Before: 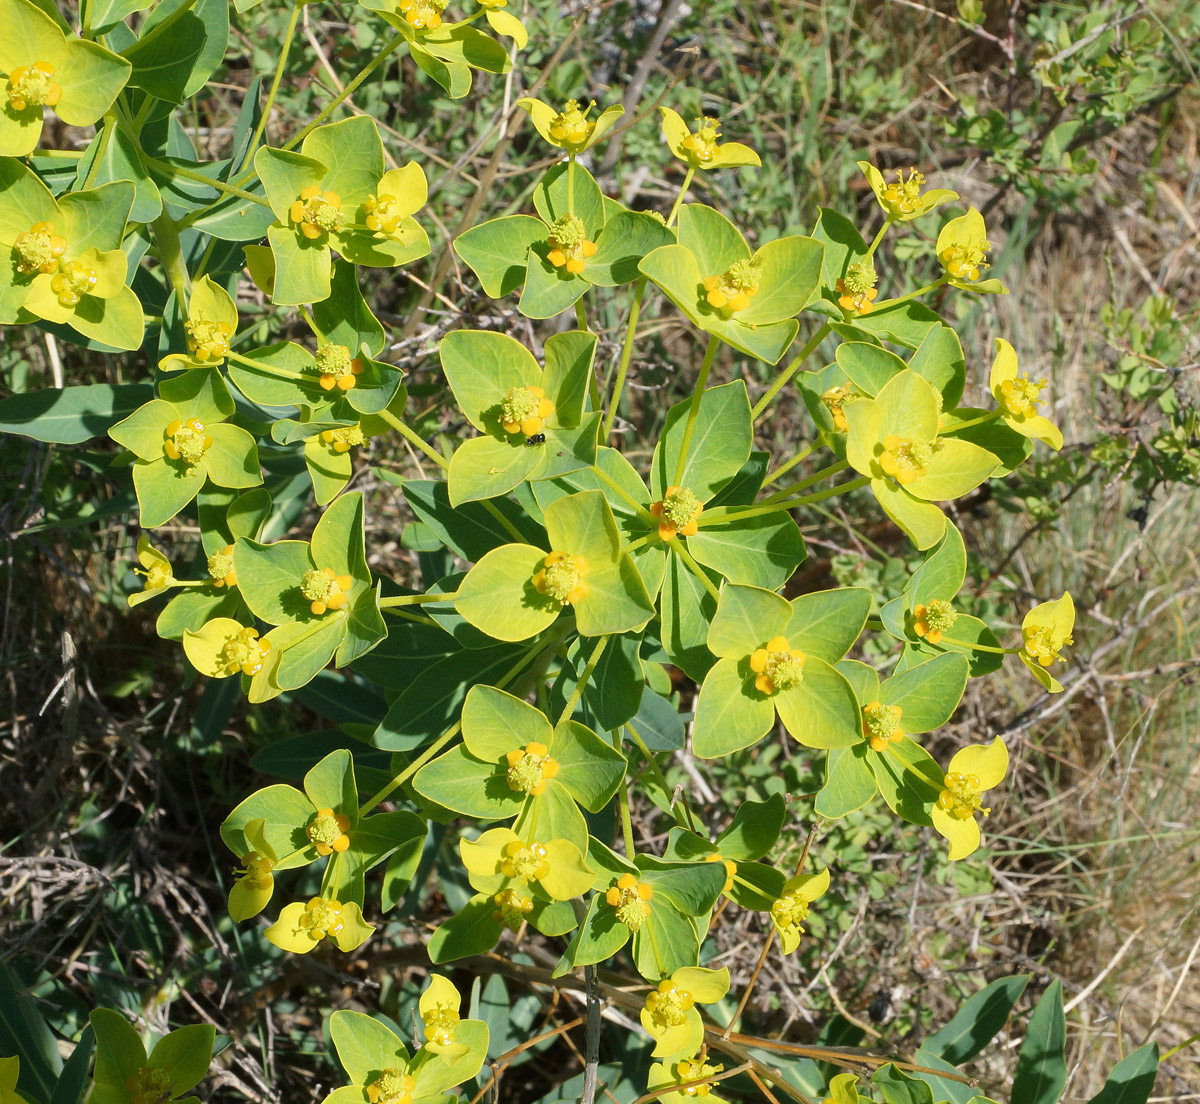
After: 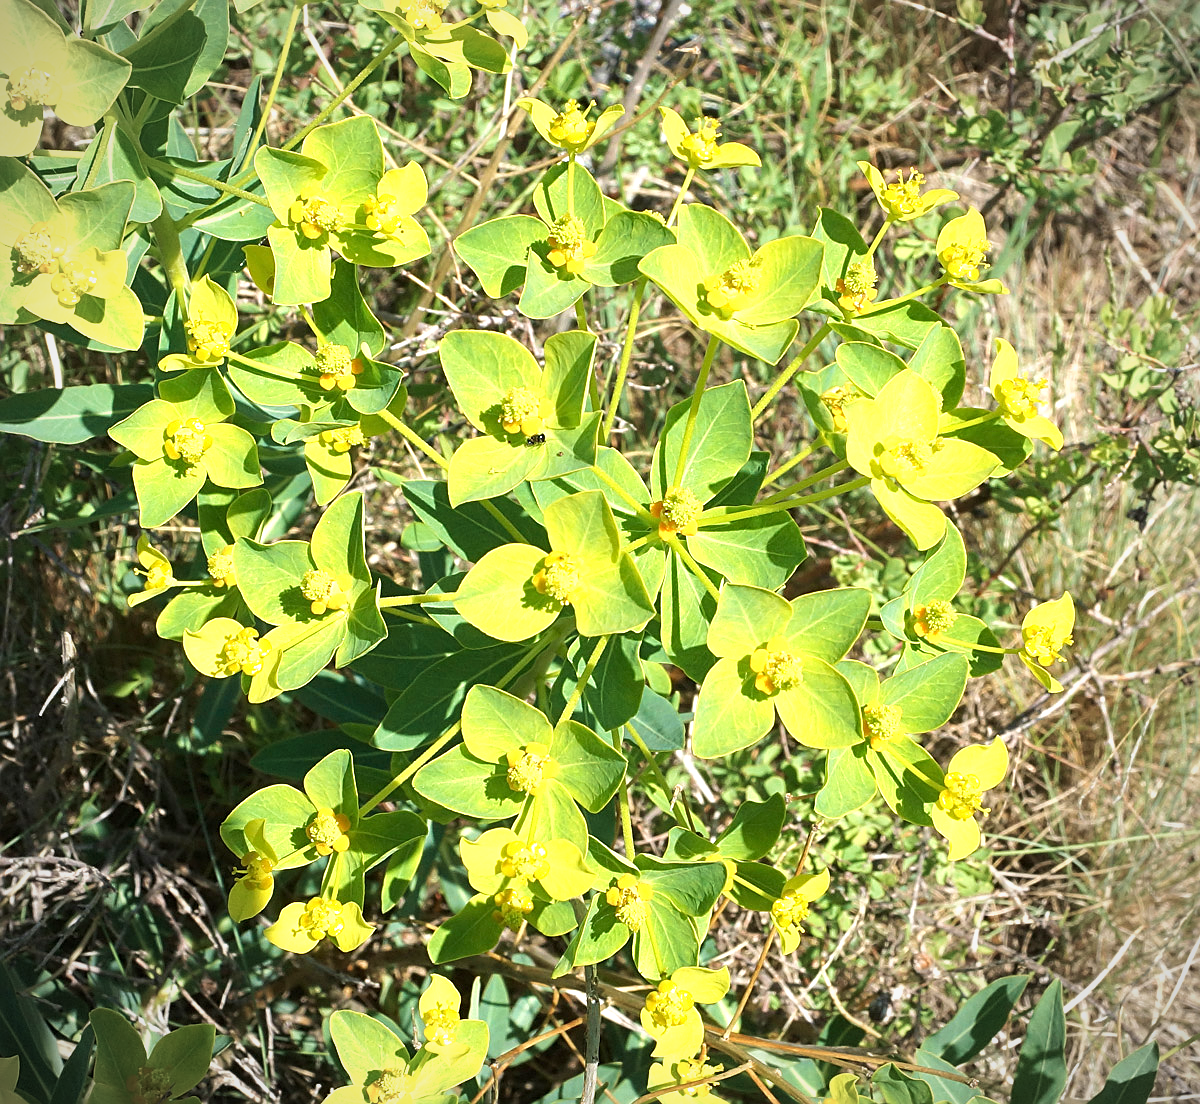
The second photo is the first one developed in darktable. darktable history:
vignetting: fall-off radius 60.65%
sharpen: on, module defaults
exposure: exposure 0.785 EV, compensate highlight preservation false
velvia: on, module defaults
